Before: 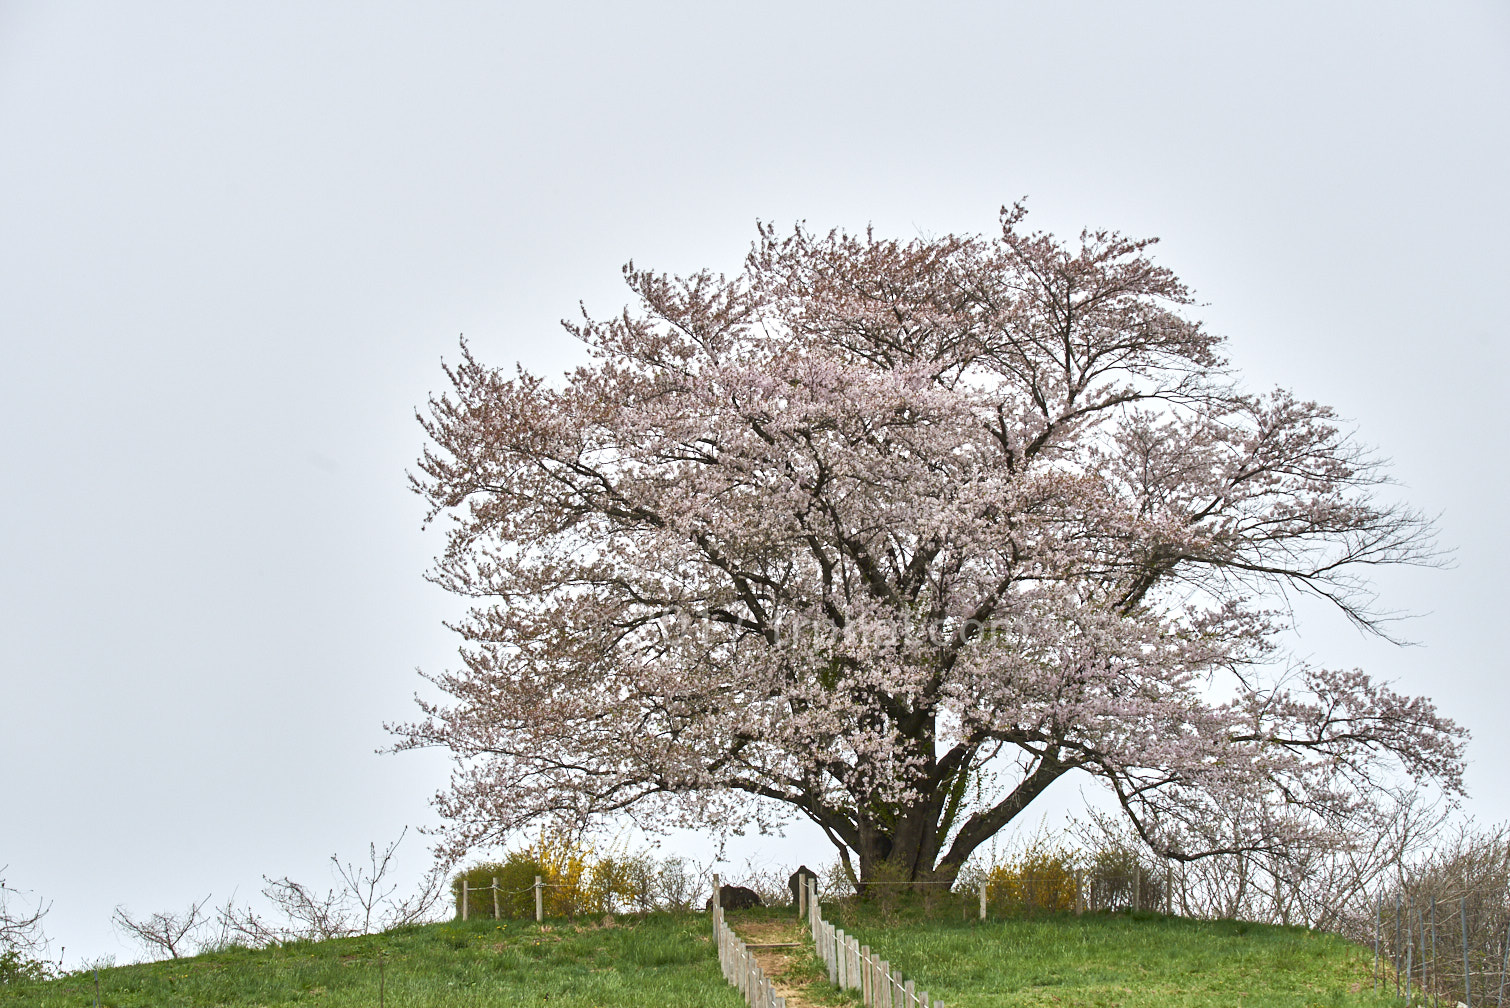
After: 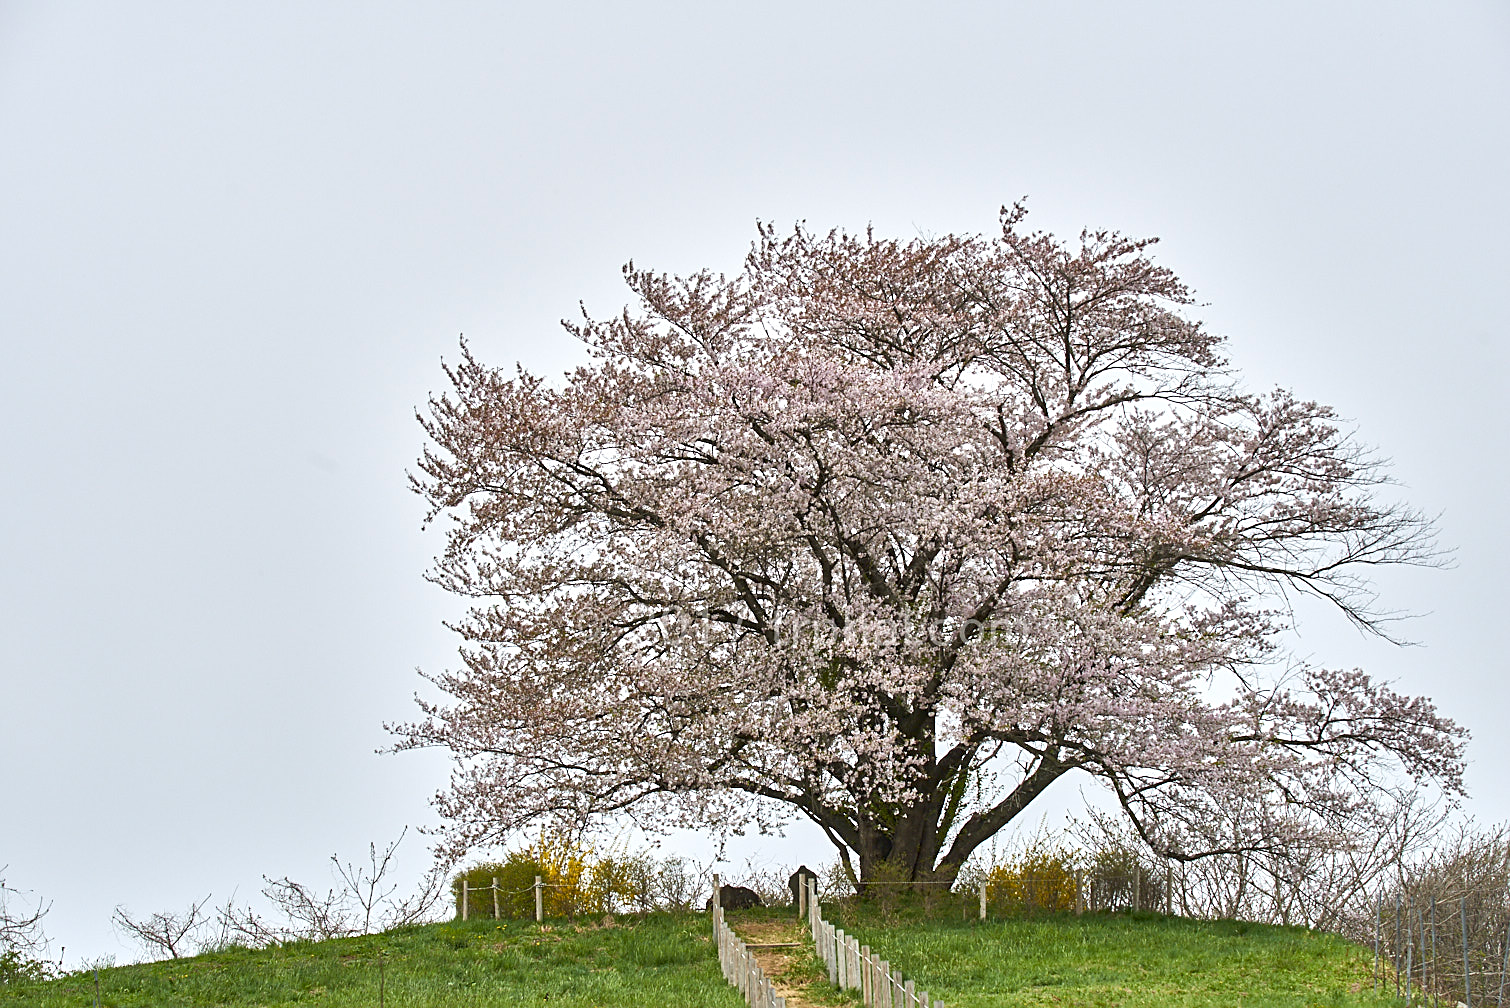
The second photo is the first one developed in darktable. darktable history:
sharpen: on, module defaults
color balance: output saturation 110%
